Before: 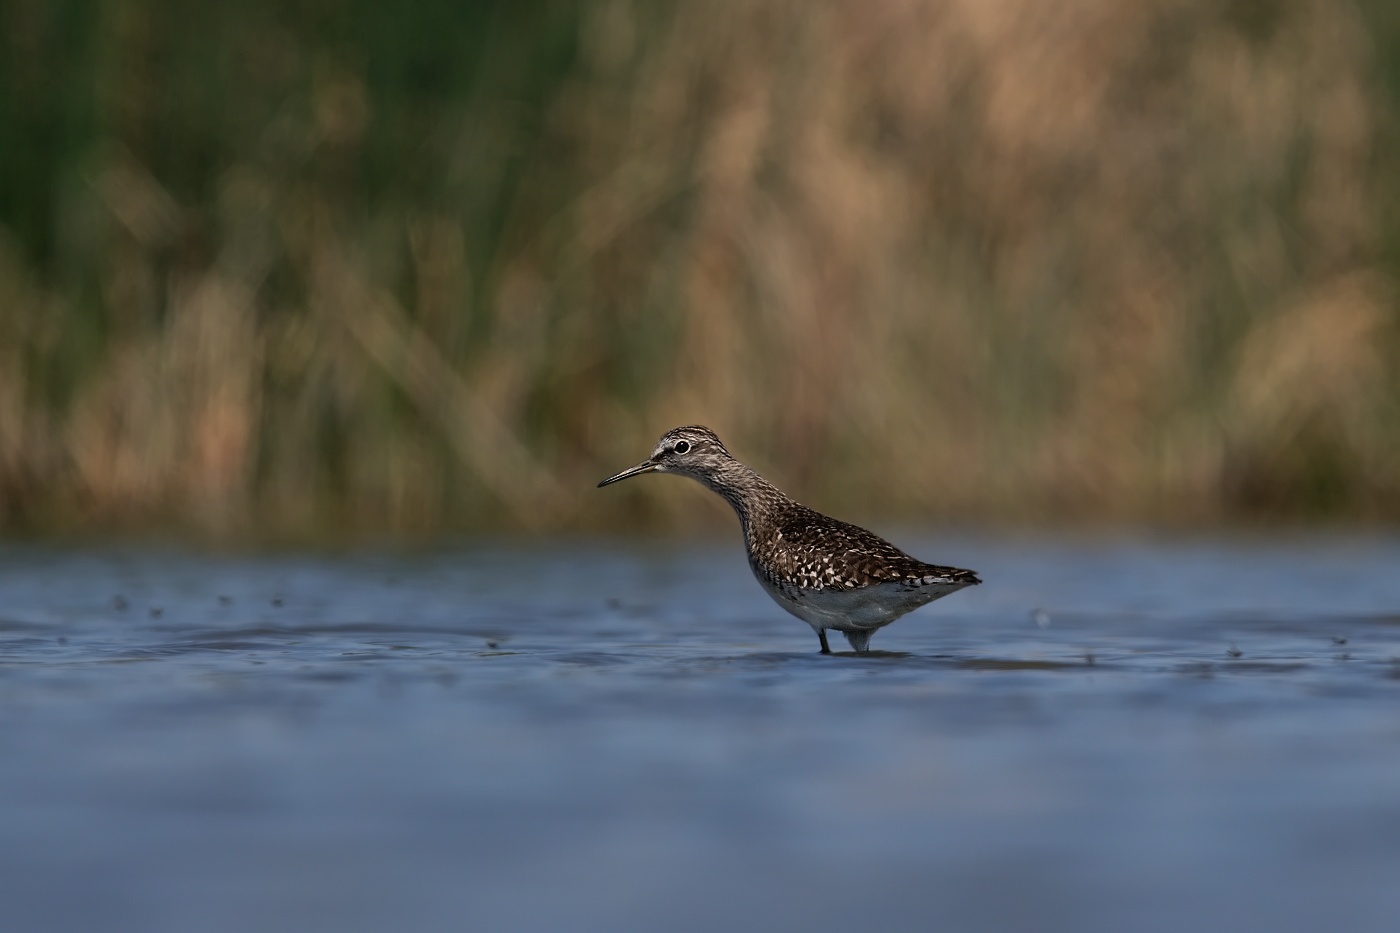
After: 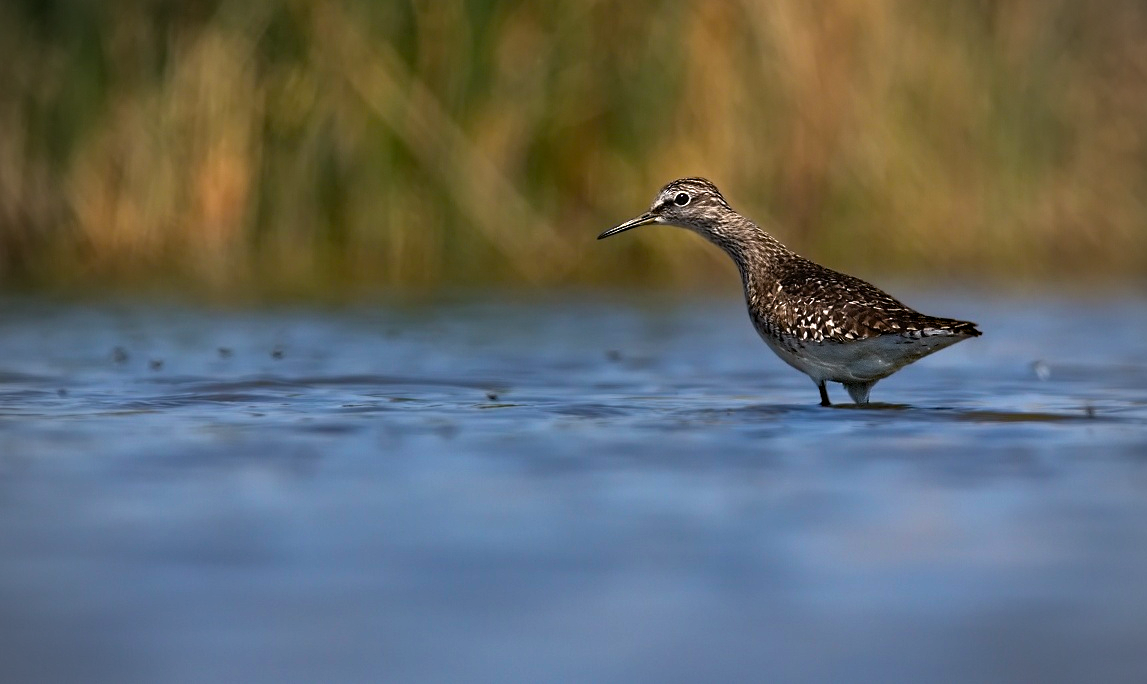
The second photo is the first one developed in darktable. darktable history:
color balance rgb: perceptual saturation grading › global saturation 30.053%, perceptual brilliance grading › global brilliance 11.74%, perceptual brilliance grading › highlights 15.285%
crop: top 26.626%, right 18.032%
haze removal: adaptive false
vignetting: on, module defaults
